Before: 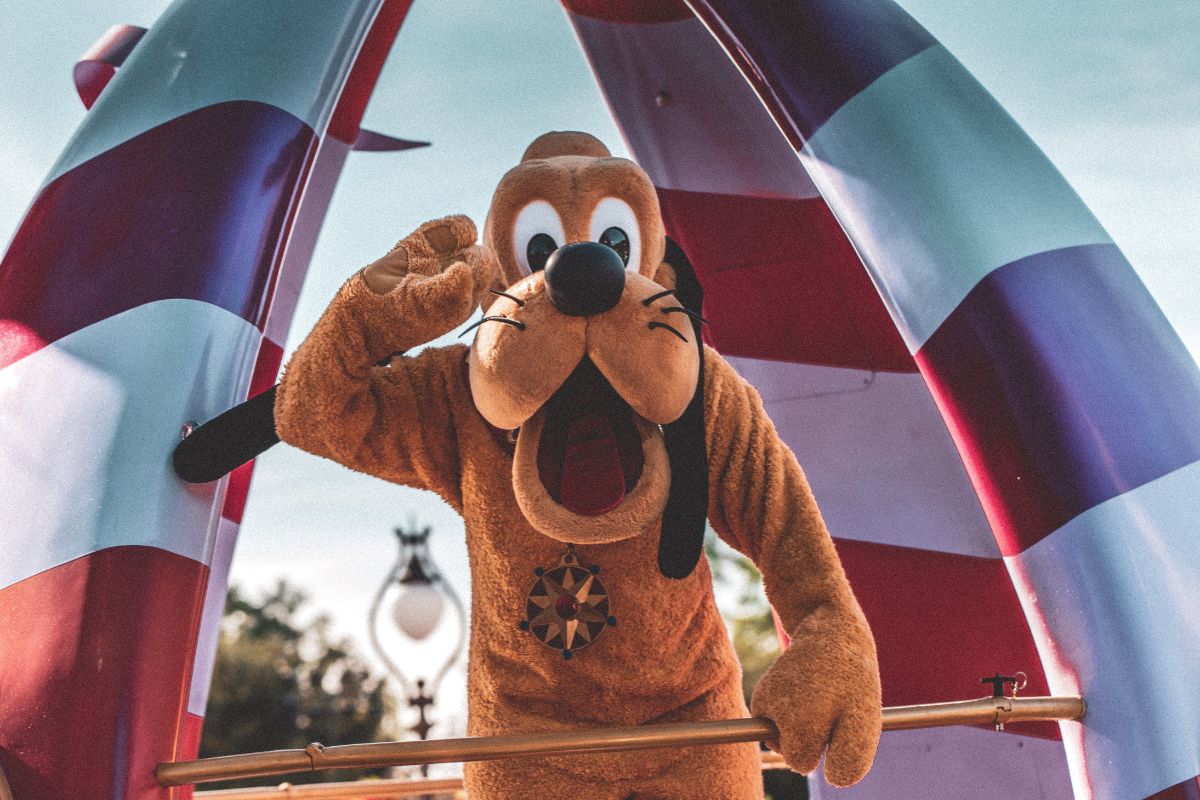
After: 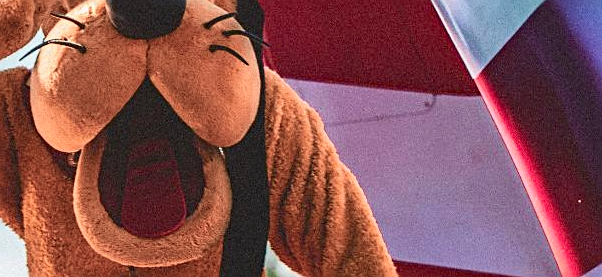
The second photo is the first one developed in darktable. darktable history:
tone curve: curves: ch0 [(0, 0.021) (0.049, 0.044) (0.152, 0.14) (0.328, 0.357) (0.473, 0.529) (0.641, 0.705) (0.868, 0.887) (1, 0.969)]; ch1 [(0, 0) (0.322, 0.328) (0.43, 0.425) (0.474, 0.466) (0.502, 0.503) (0.522, 0.526) (0.564, 0.591) (0.602, 0.632) (0.677, 0.701) (0.859, 0.885) (1, 1)]; ch2 [(0, 0) (0.33, 0.301) (0.447, 0.44) (0.502, 0.505) (0.535, 0.554) (0.565, 0.598) (0.618, 0.629) (1, 1)], color space Lab, independent channels, preserve colors none
crop: left 36.607%, top 34.735%, right 13.146%, bottom 30.611%
sharpen: on, module defaults
haze removal: compatibility mode true, adaptive false
